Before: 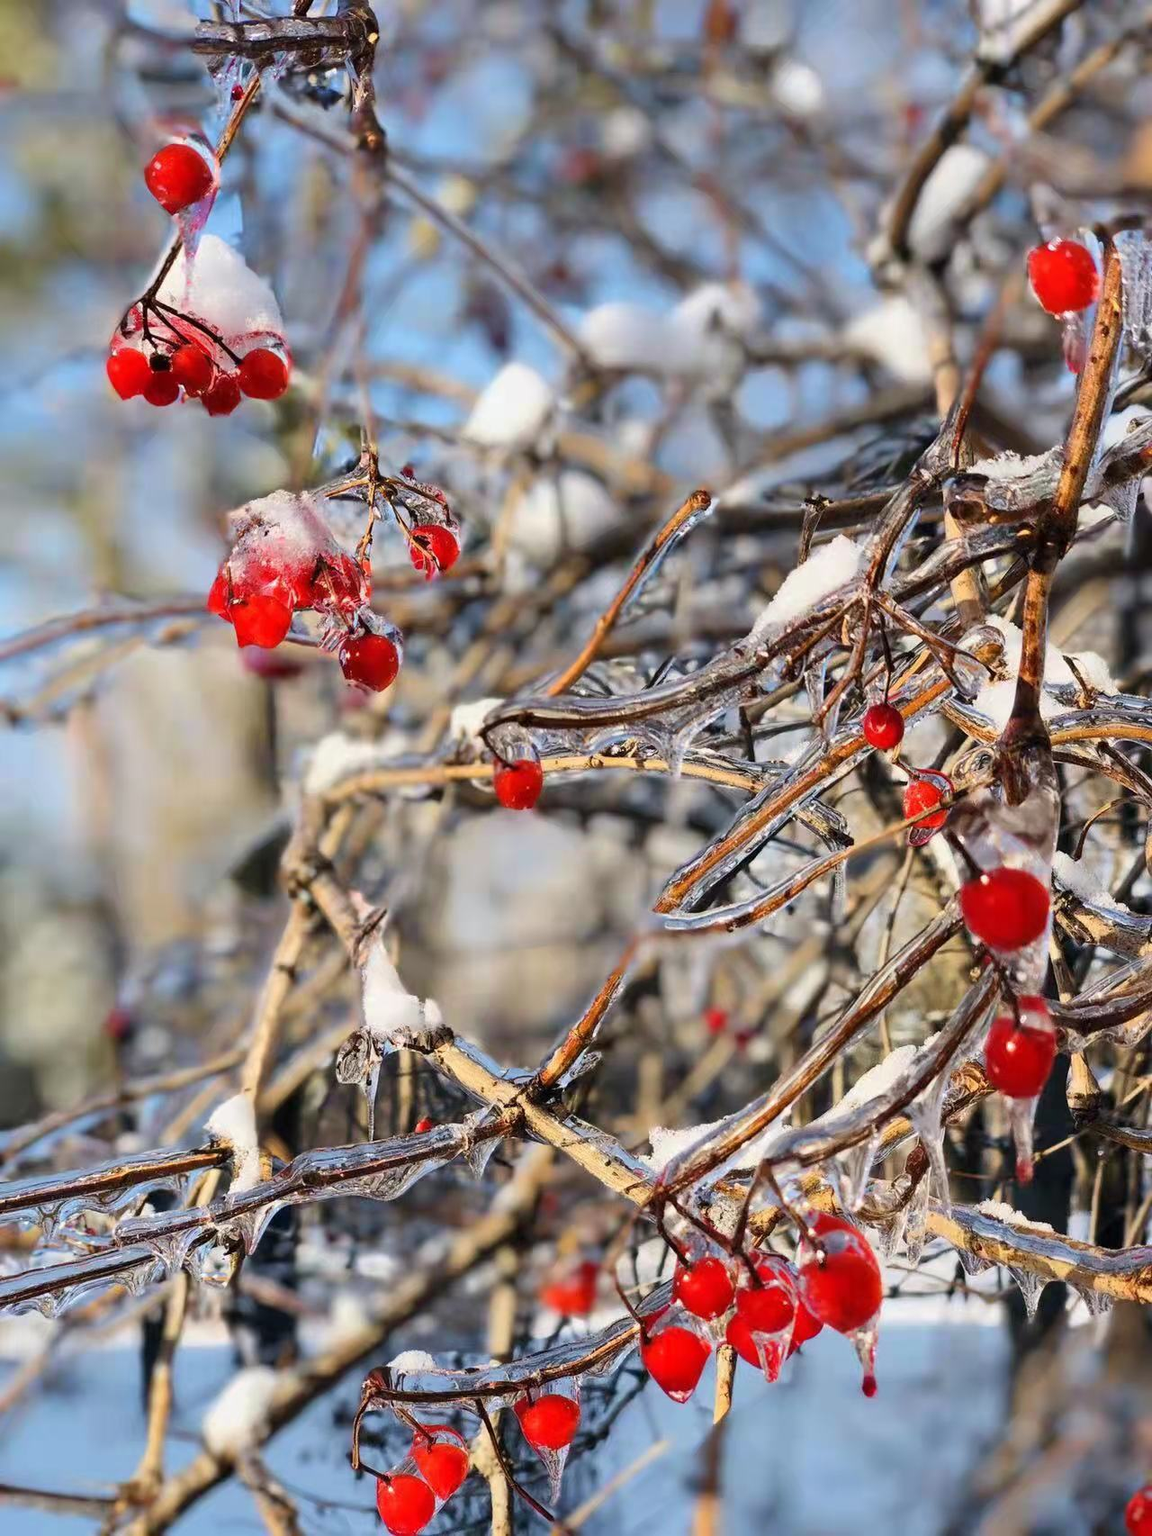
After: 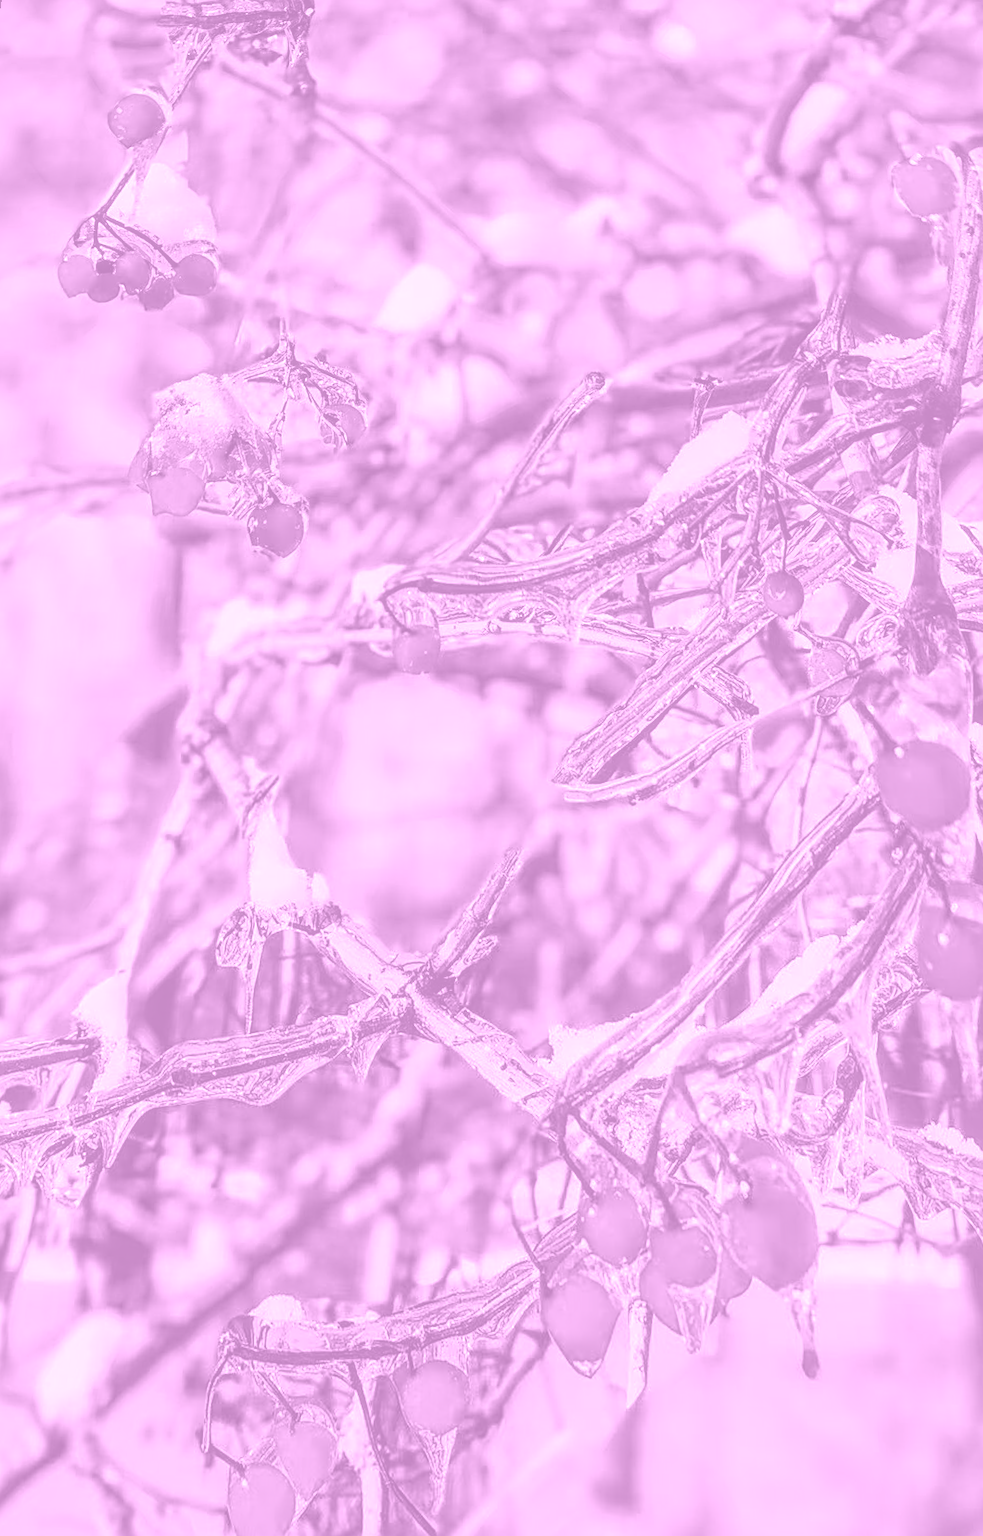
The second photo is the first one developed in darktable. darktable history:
sharpen: amount 0.6
contrast brightness saturation: contrast 0.07, brightness -0.13, saturation 0.06
colorize: hue 331.2°, saturation 75%, source mix 30.28%, lightness 70.52%, version 1
rotate and perspective: rotation 0.72°, lens shift (vertical) -0.352, lens shift (horizontal) -0.051, crop left 0.152, crop right 0.859, crop top 0.019, crop bottom 0.964
local contrast: highlights 60%, shadows 60%, detail 160%
